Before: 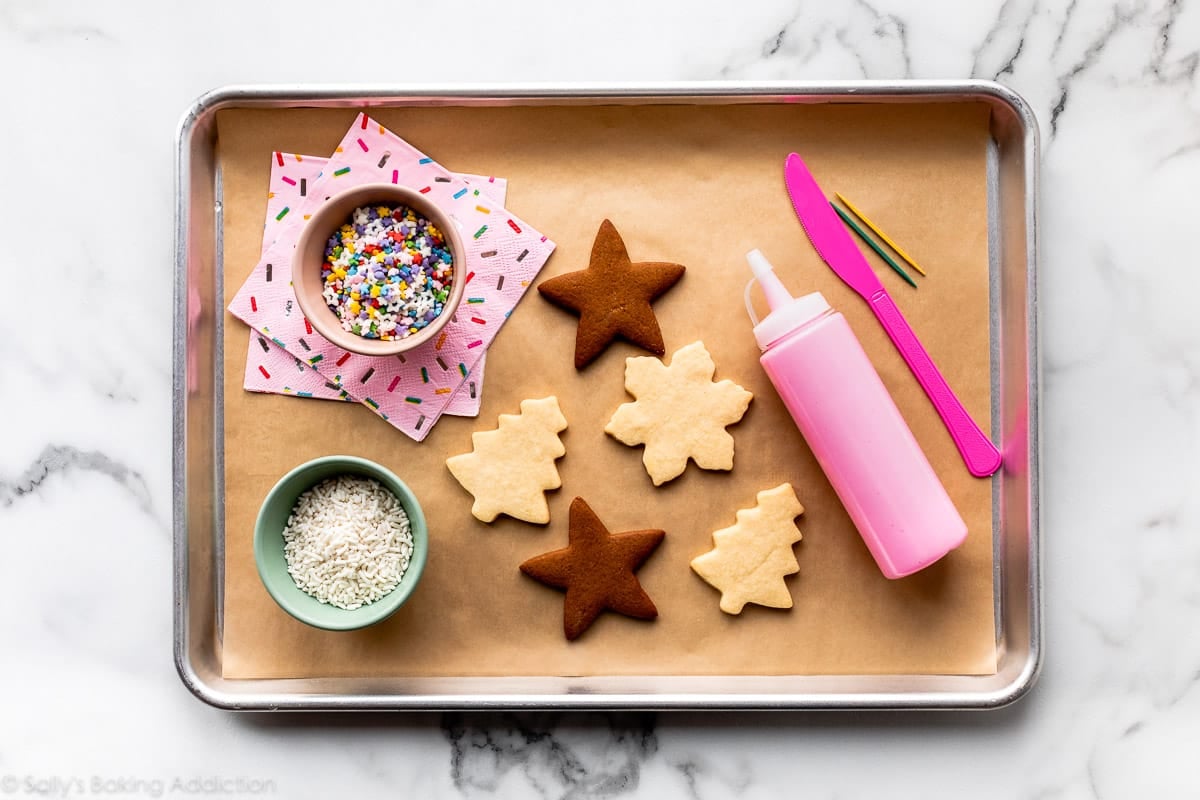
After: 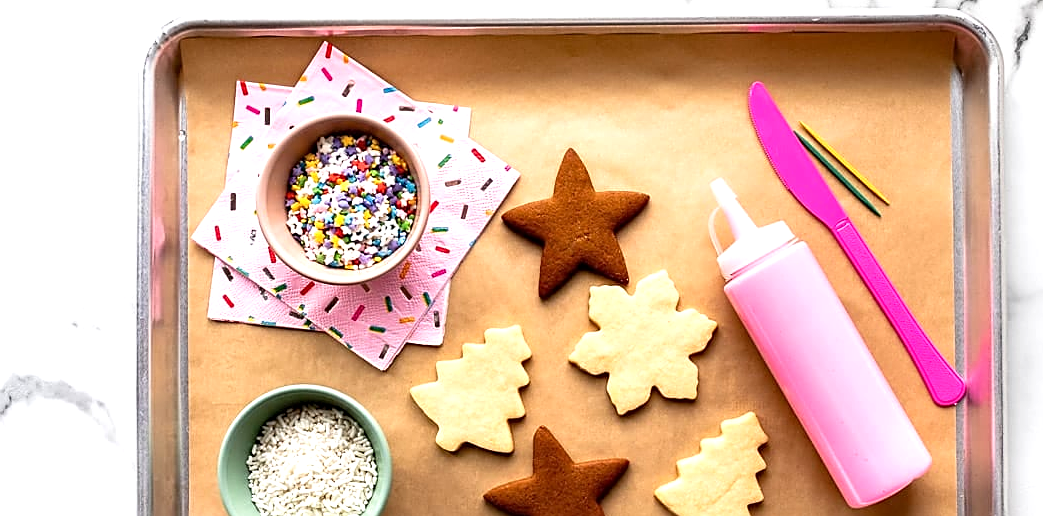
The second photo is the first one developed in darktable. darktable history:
exposure: black level correction 0.001, exposure 0.498 EV, compensate highlight preservation false
crop: left 3.048%, top 8.879%, right 9.641%, bottom 26.56%
sharpen: on, module defaults
